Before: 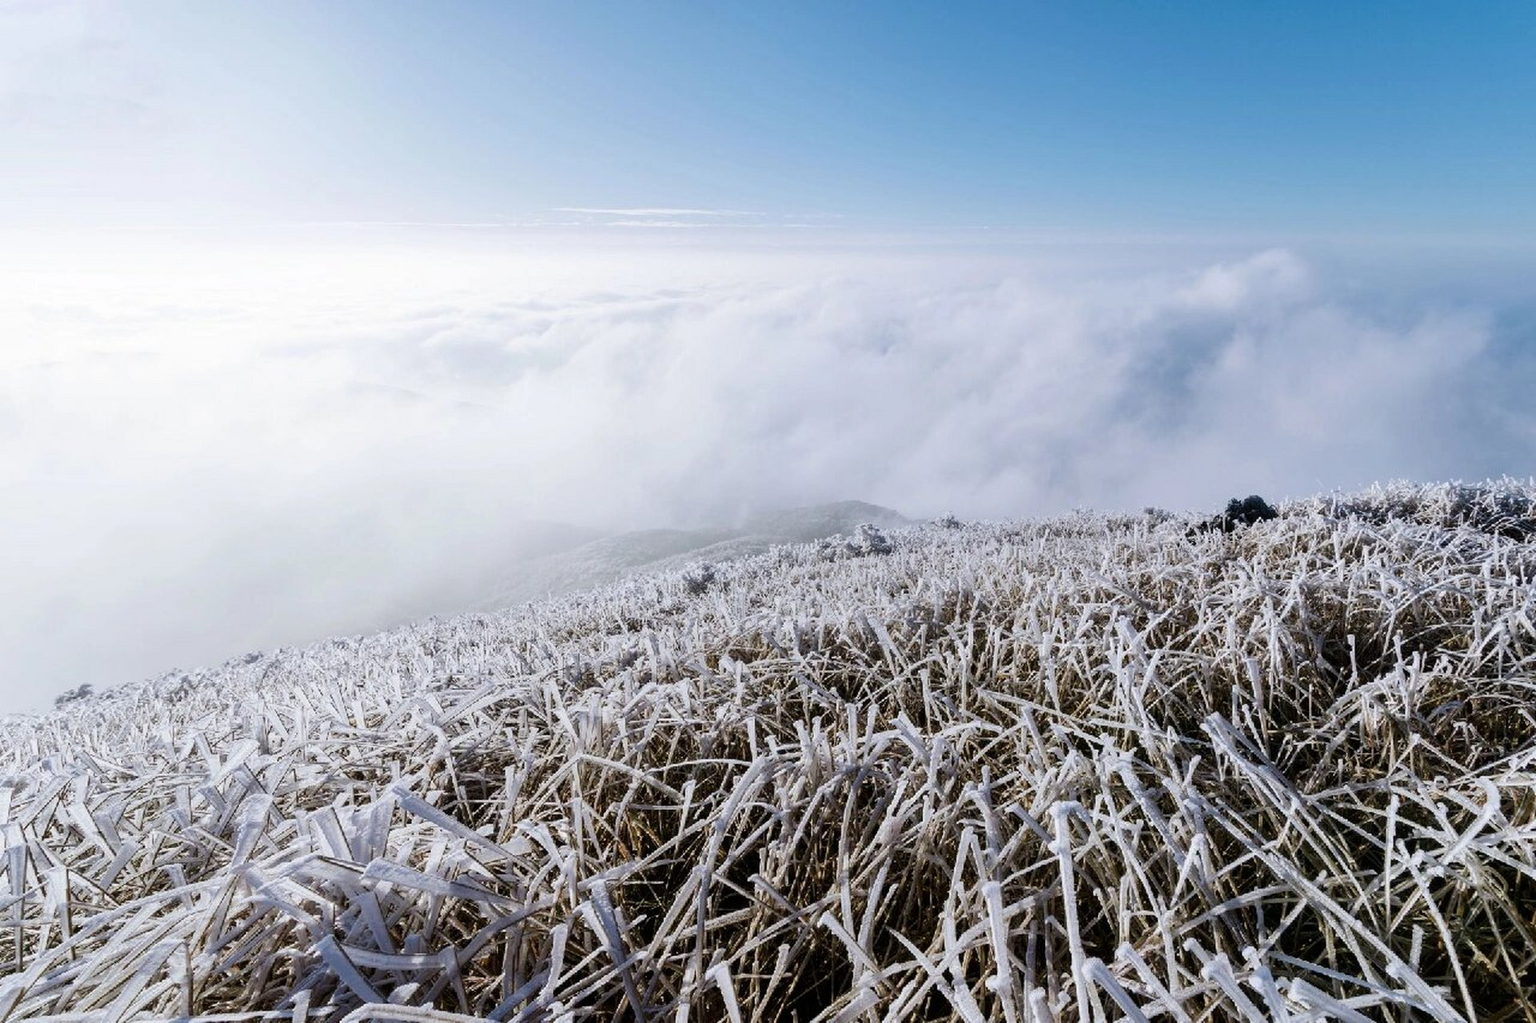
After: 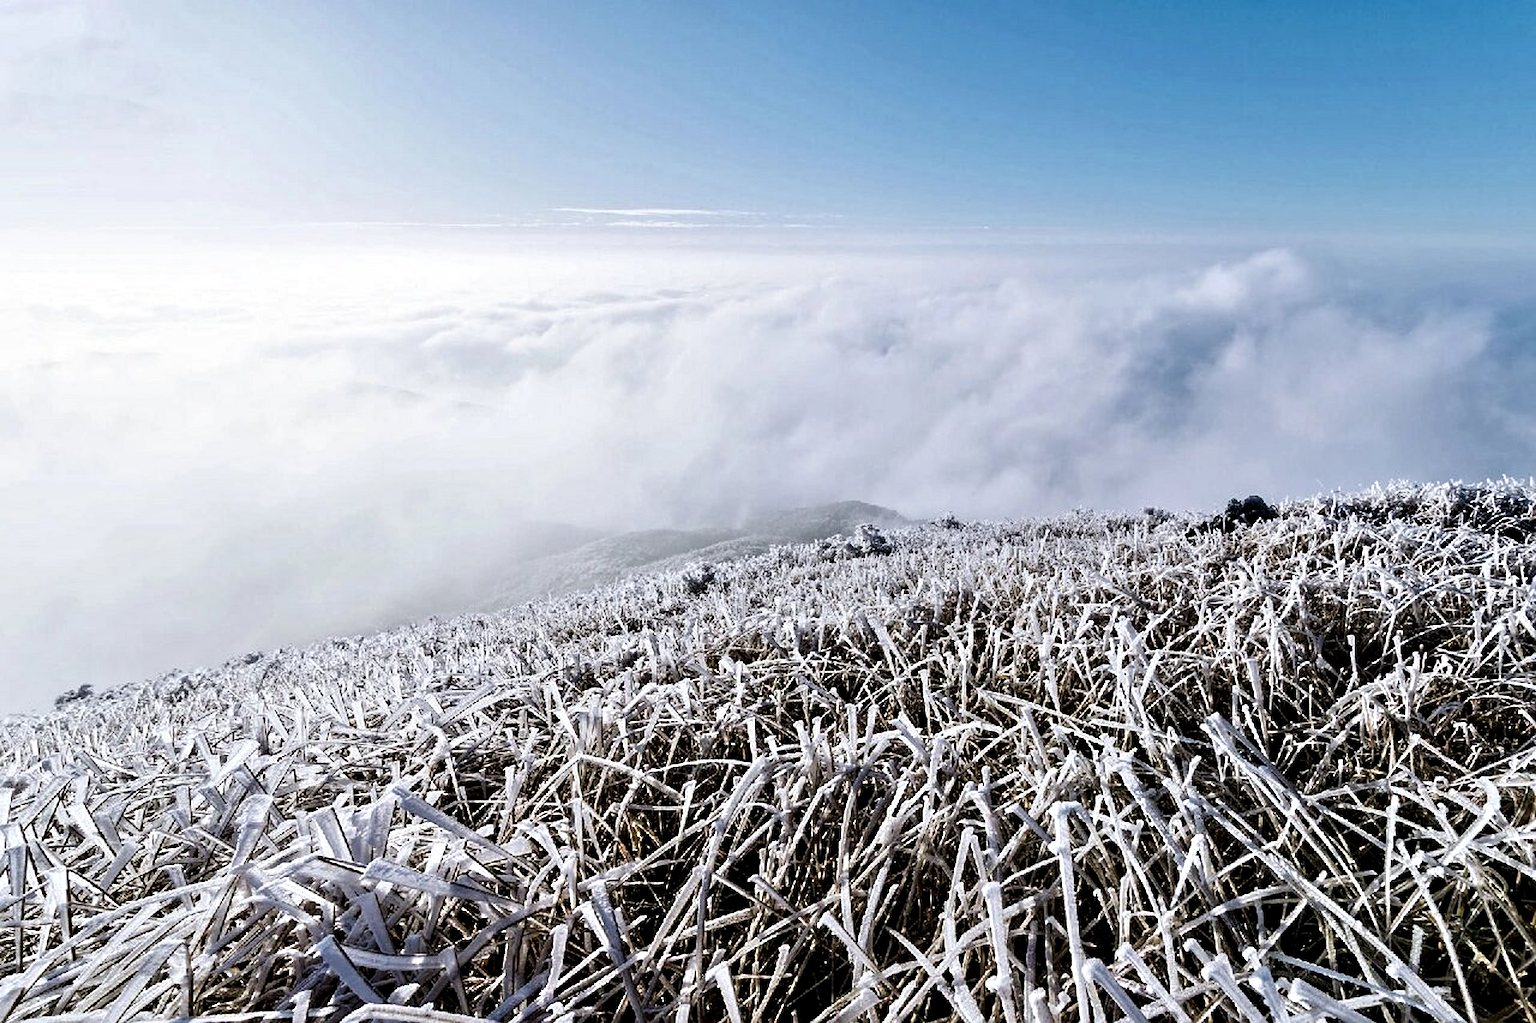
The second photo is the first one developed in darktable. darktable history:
sharpen: amount 0.497
color balance rgb: perceptual saturation grading › global saturation 0.746%
contrast equalizer: octaves 7, y [[0.511, 0.558, 0.631, 0.632, 0.559, 0.512], [0.5 ×6], [0.507, 0.559, 0.627, 0.644, 0.647, 0.647], [0 ×6], [0 ×6]]
